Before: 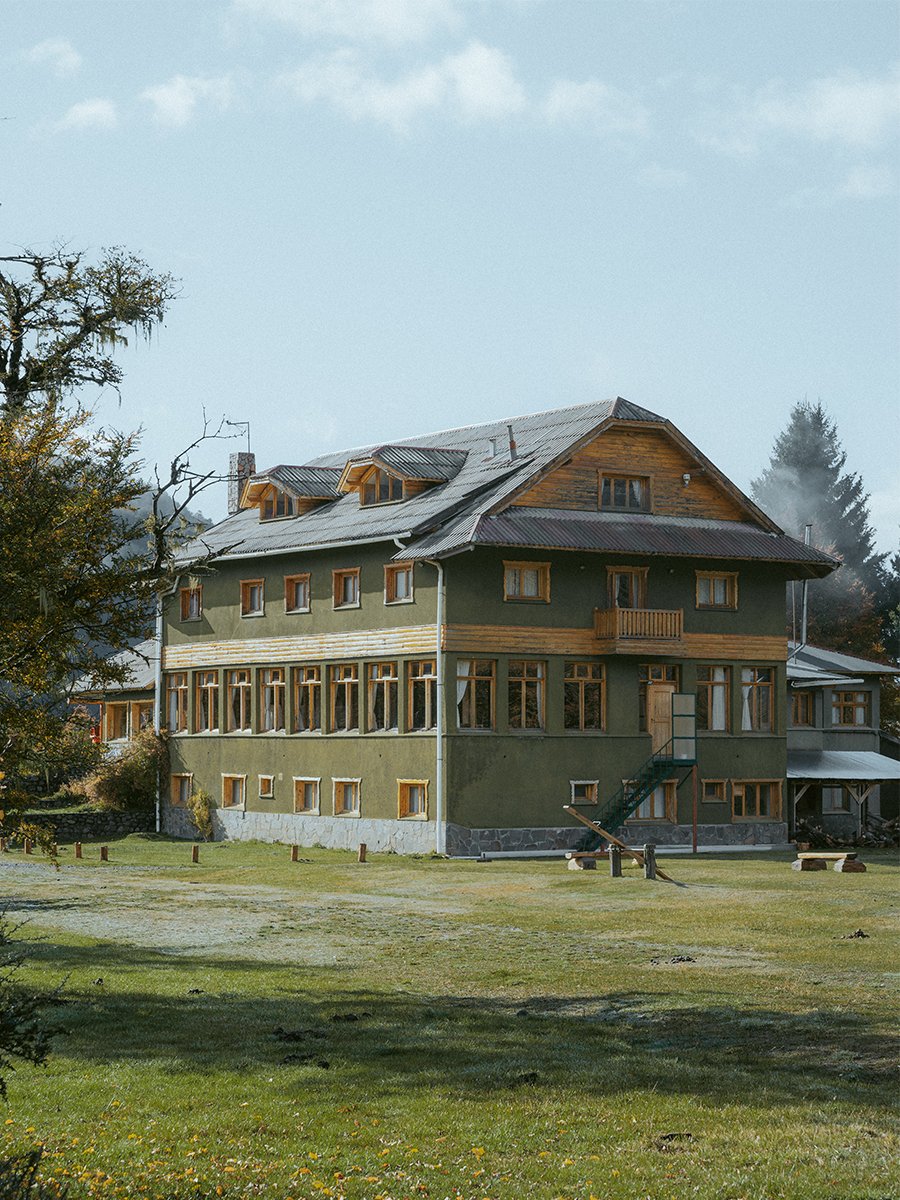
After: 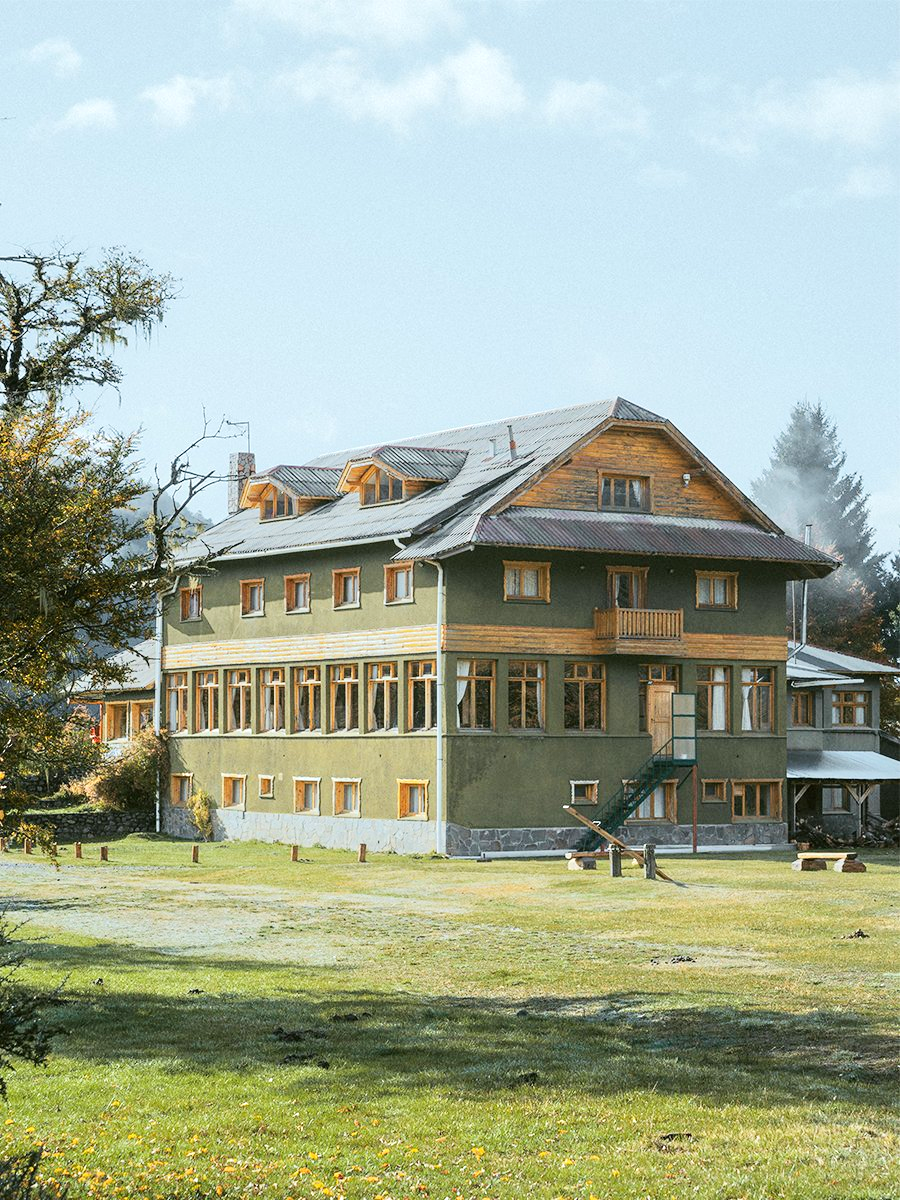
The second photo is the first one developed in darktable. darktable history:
tone equalizer: -7 EV 0.147 EV, -6 EV 0.582 EV, -5 EV 1.12 EV, -4 EV 1.34 EV, -3 EV 1.14 EV, -2 EV 0.6 EV, -1 EV 0.16 EV, edges refinement/feathering 500, mask exposure compensation -1.57 EV, preserve details guided filter
